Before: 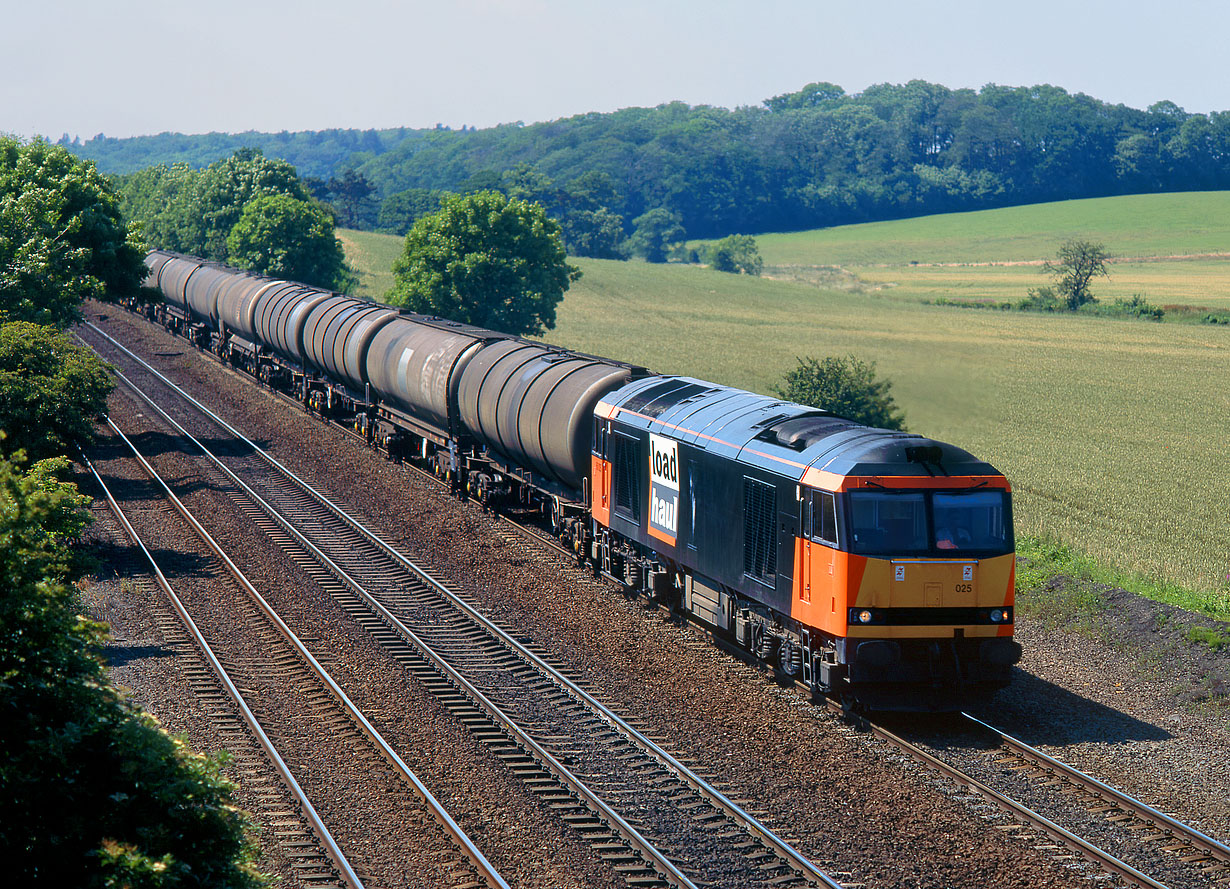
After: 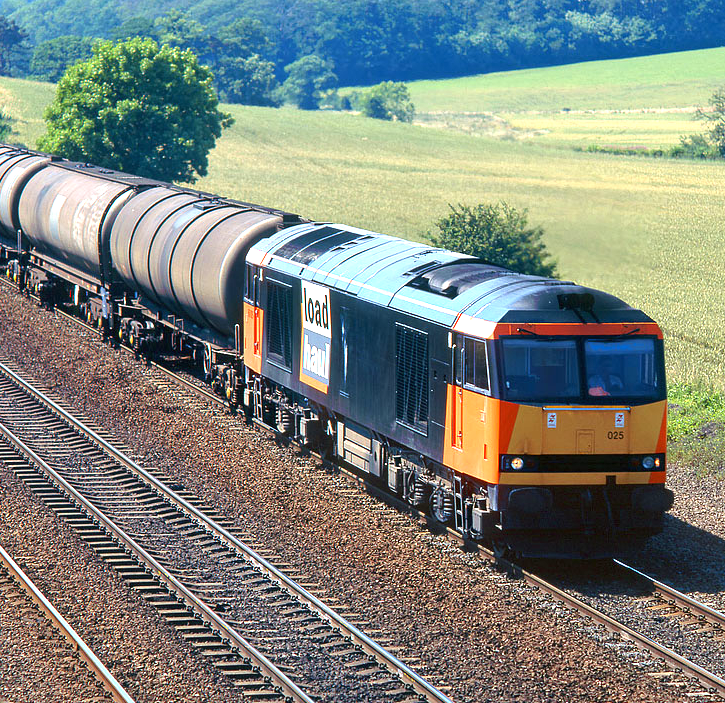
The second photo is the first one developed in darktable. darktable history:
crop and rotate: left 28.315%, top 17.222%, right 12.739%, bottom 3.667%
exposure: black level correction 0, exposure 1.001 EV, compensate highlight preservation false
